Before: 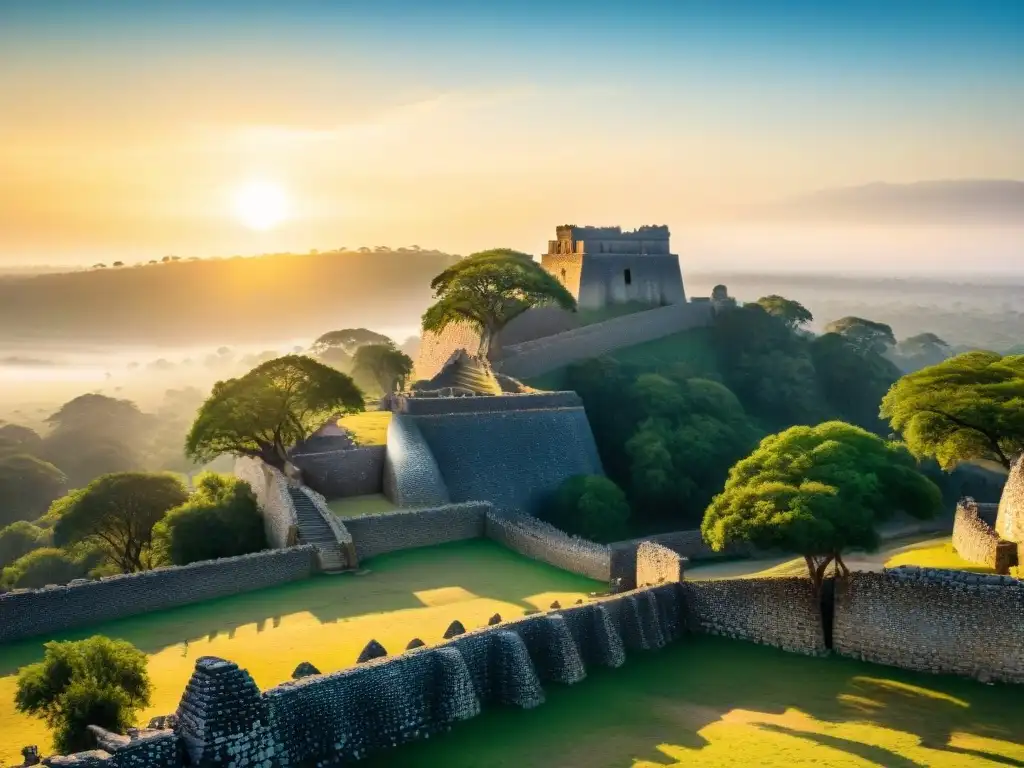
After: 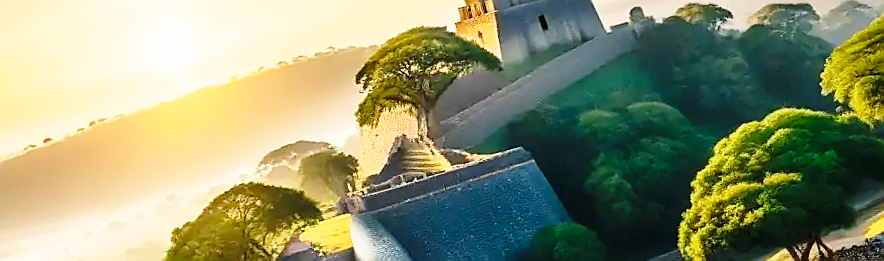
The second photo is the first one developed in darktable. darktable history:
color calibration: x 0.334, y 0.349, temperature 5426 K
sharpen: radius 1.4, amount 1.25, threshold 0.7
base curve: curves: ch0 [(0, 0) (0.028, 0.03) (0.121, 0.232) (0.46, 0.748) (0.859, 0.968) (1, 1)], preserve colors none
rotate and perspective: rotation -14.8°, crop left 0.1, crop right 0.903, crop top 0.25, crop bottom 0.748
crop: left 1.744%, top 19.225%, right 5.069%, bottom 28.357%
